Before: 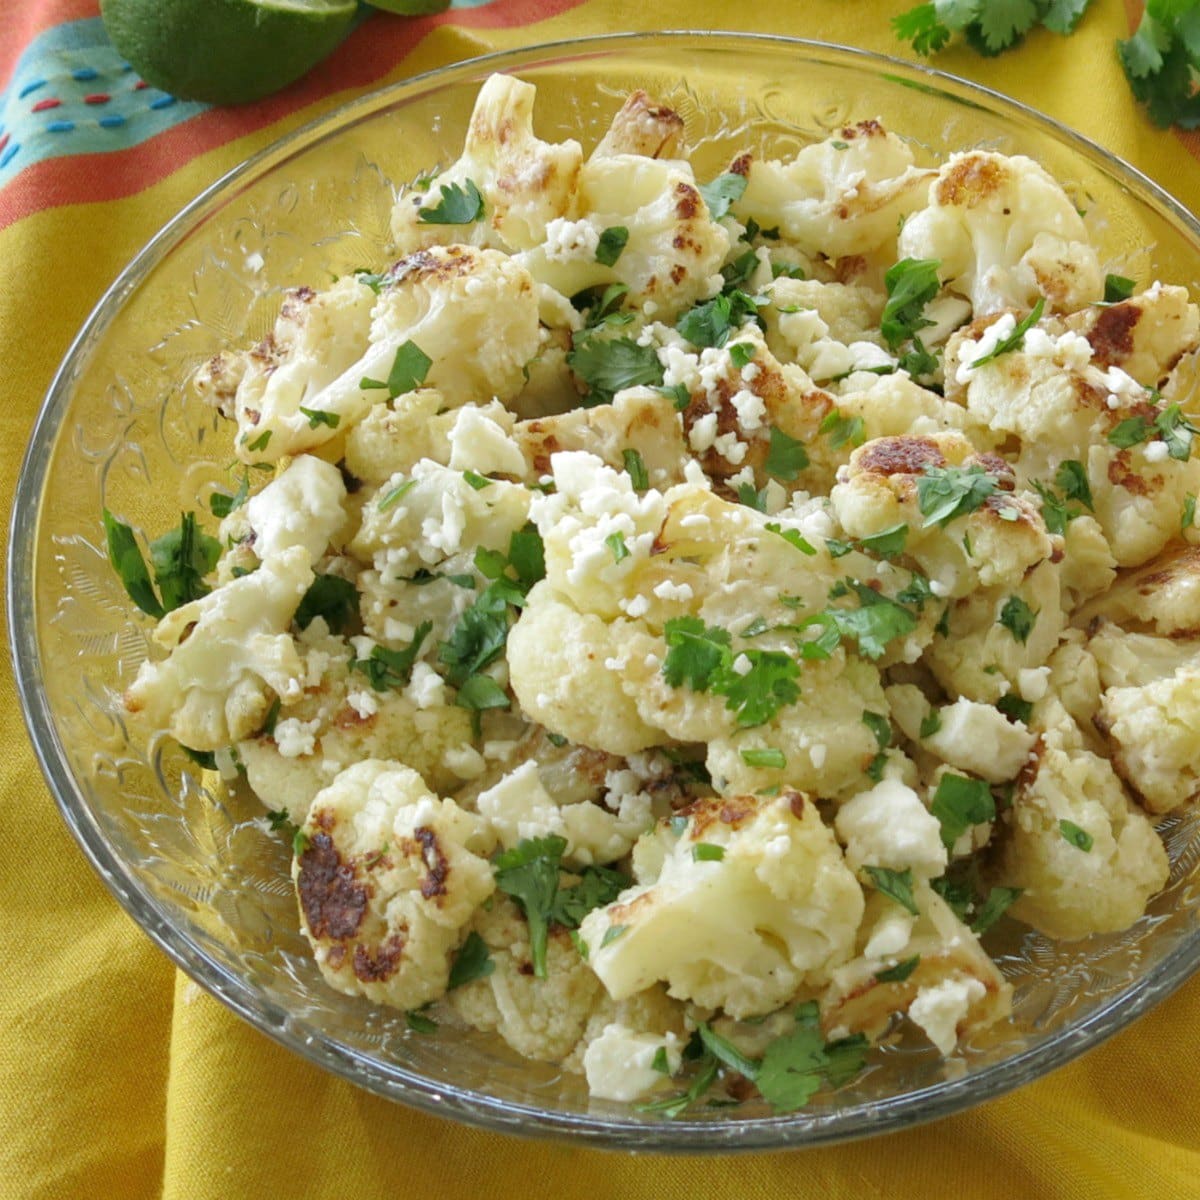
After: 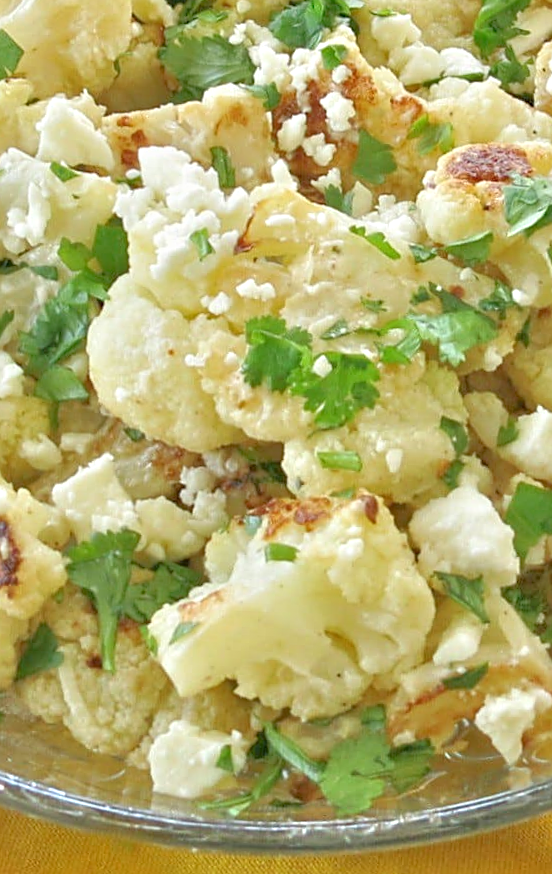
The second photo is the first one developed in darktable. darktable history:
rotate and perspective: rotation 2.17°, automatic cropping off
crop: left 35.432%, top 26.233%, right 20.145%, bottom 3.432%
sharpen: on, module defaults
tone equalizer: -8 EV 2 EV, -7 EV 2 EV, -6 EV 2 EV, -5 EV 2 EV, -4 EV 2 EV, -3 EV 1.5 EV, -2 EV 1 EV, -1 EV 0.5 EV
